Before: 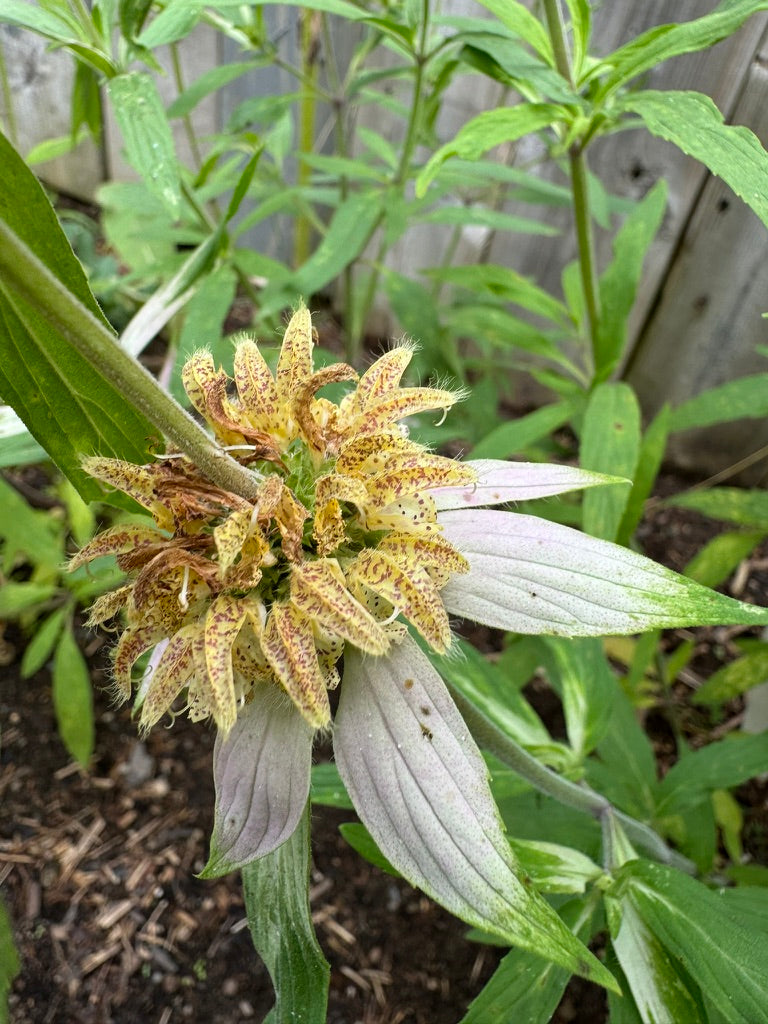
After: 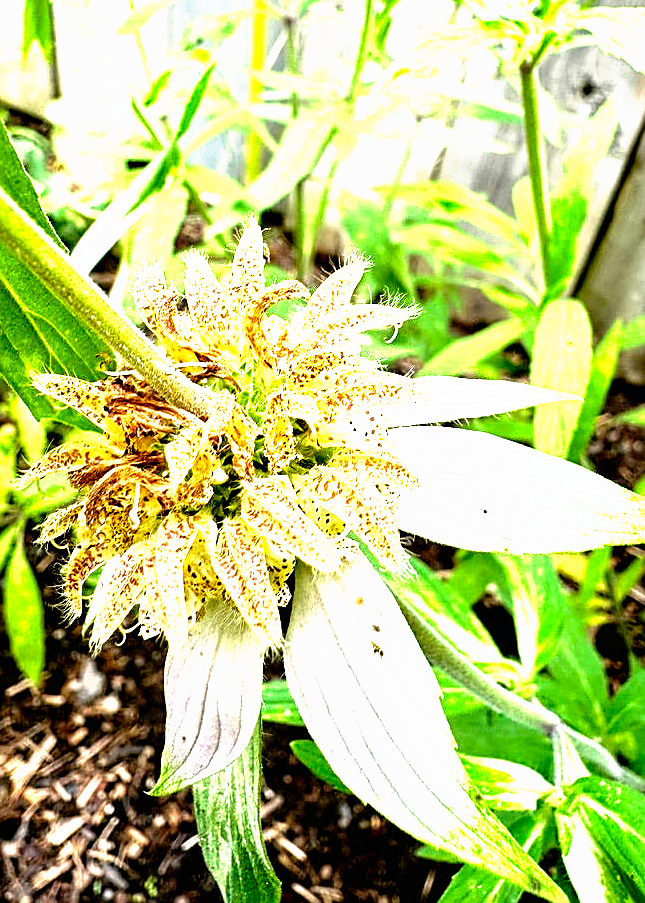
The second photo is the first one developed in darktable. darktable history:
rotate and perspective: automatic cropping original format, crop left 0, crop top 0
sharpen: amount 0.478
crop: left 6.446%, top 8.188%, right 9.538%, bottom 3.548%
tone curve: curves: ch0 [(0, 0) (0.003, 0.01) (0.011, 0.011) (0.025, 0.008) (0.044, 0.007) (0.069, 0.006) (0.1, 0.005) (0.136, 0.015) (0.177, 0.094) (0.224, 0.241) (0.277, 0.369) (0.335, 0.5) (0.399, 0.648) (0.468, 0.811) (0.543, 0.975) (0.623, 0.989) (0.709, 0.989) (0.801, 0.99) (0.898, 0.99) (1, 1)], preserve colors none
